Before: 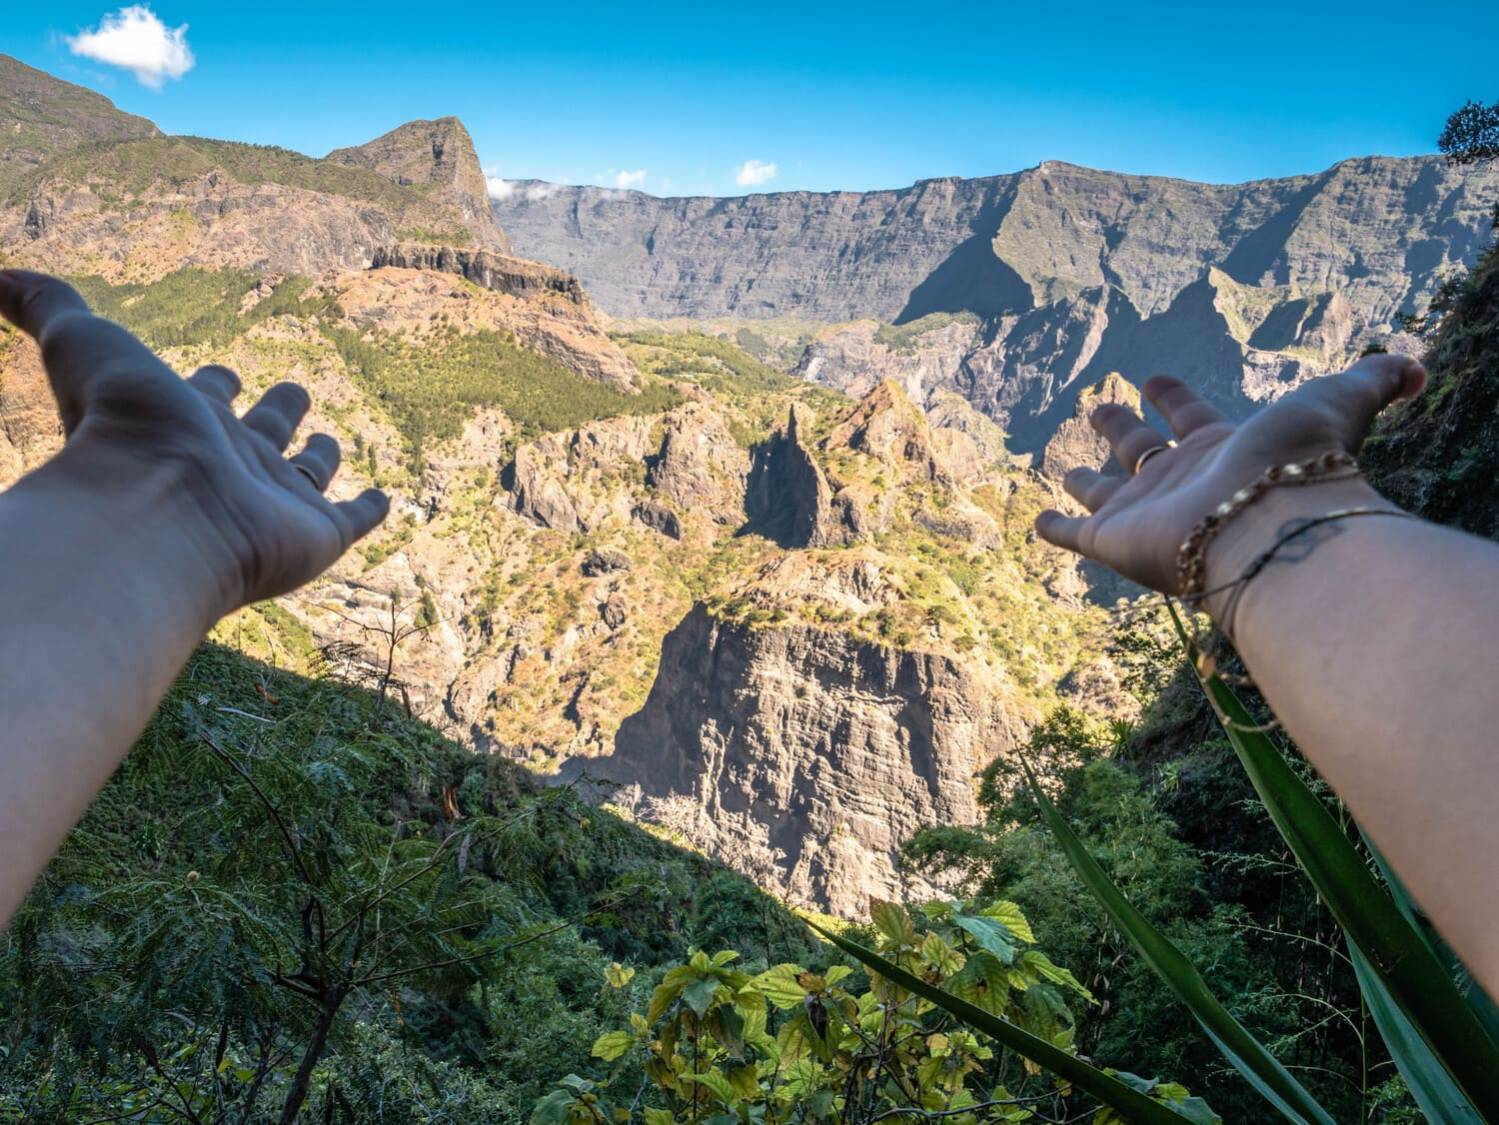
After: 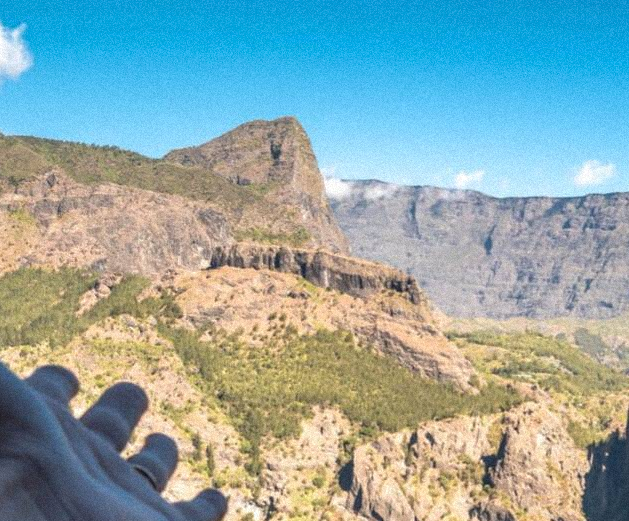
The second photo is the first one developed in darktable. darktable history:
grain: mid-tones bias 0%
crop and rotate: left 10.817%, top 0.062%, right 47.194%, bottom 53.626%
